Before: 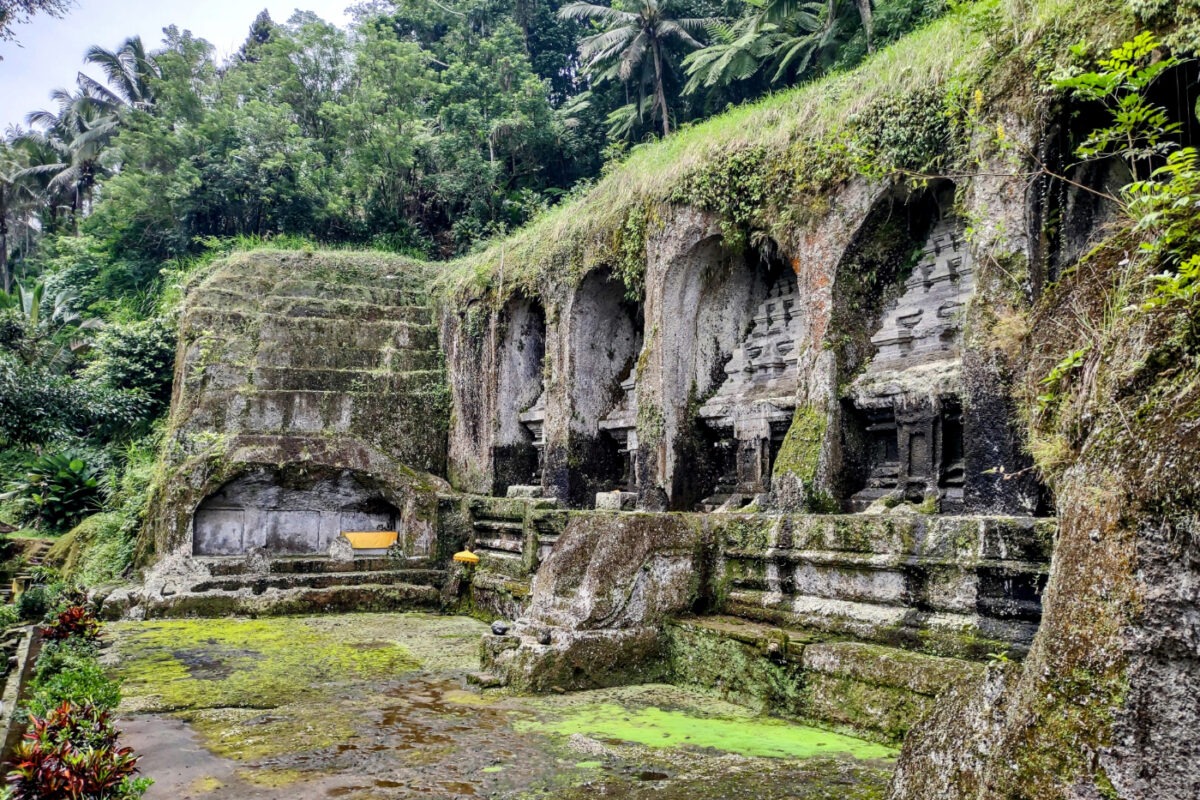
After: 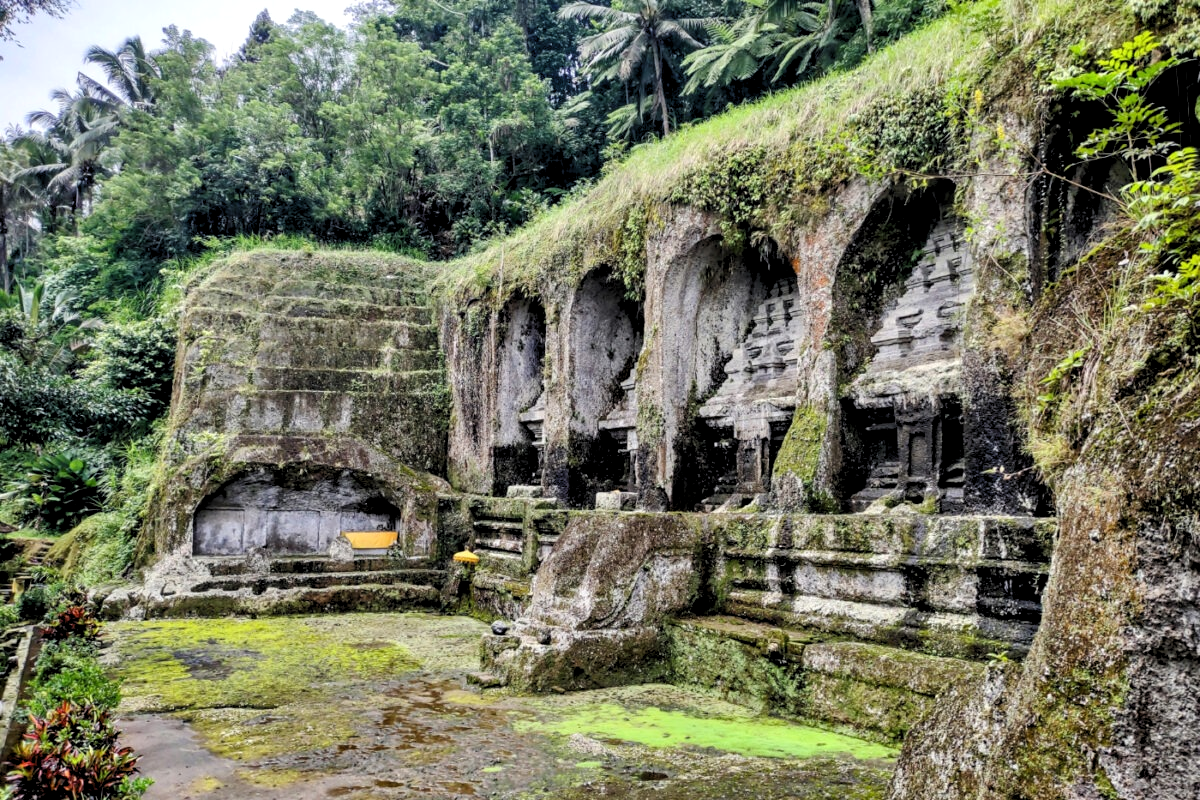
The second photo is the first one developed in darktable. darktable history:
levels: levels [0.073, 0.497, 0.972]
base curve: curves: ch0 [(0, 0) (0.283, 0.295) (1, 1)], preserve colors none
